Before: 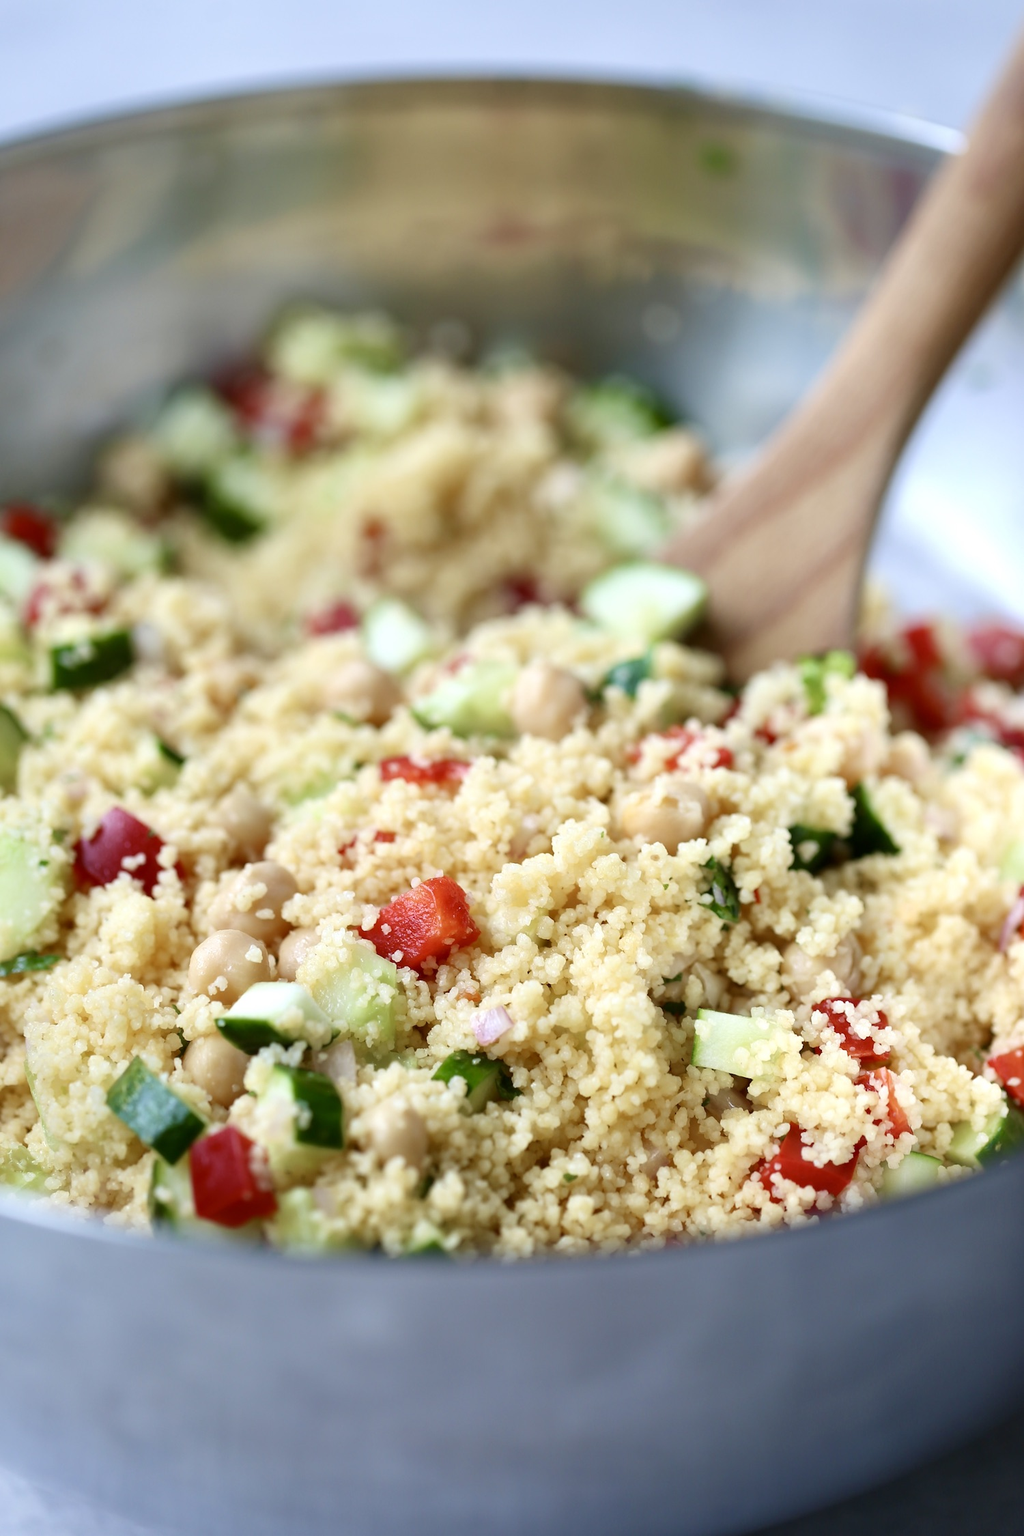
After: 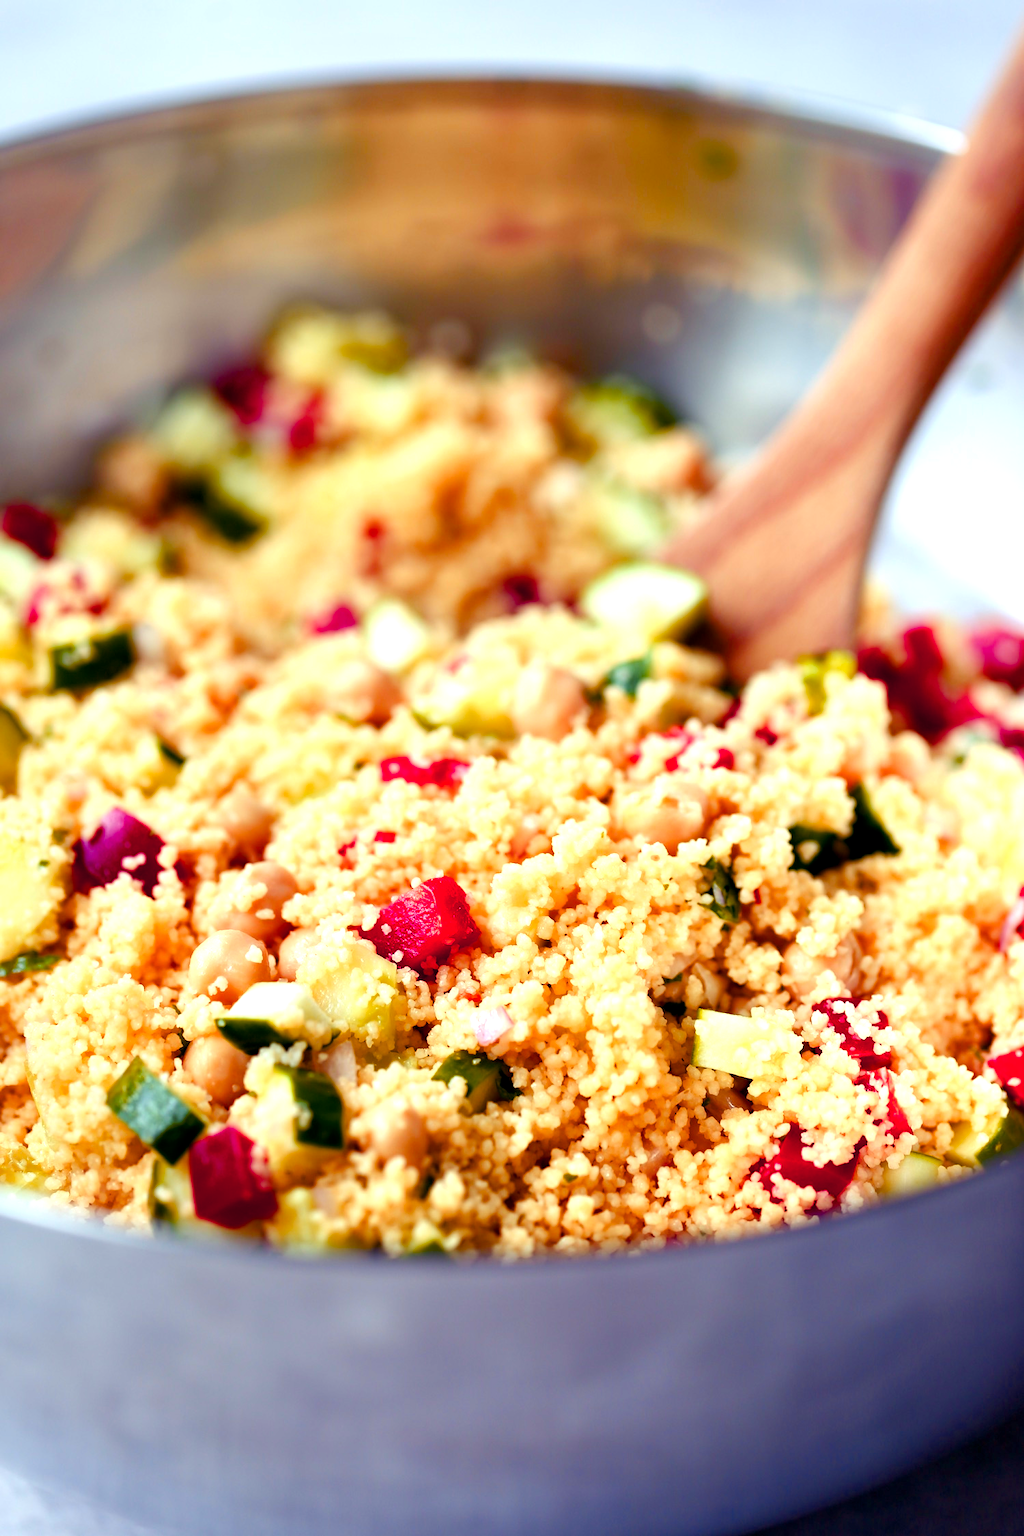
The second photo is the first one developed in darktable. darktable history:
color zones: curves: ch1 [(0.235, 0.558) (0.75, 0.5)]; ch2 [(0.25, 0.462) (0.749, 0.457)], mix 40.67%
color balance rgb: shadows lift › luminance -21.66%, shadows lift › chroma 8.98%, shadows lift › hue 283.37°, power › chroma 1.55%, power › hue 25.59°, highlights gain › luminance 6.08%, highlights gain › chroma 2.55%, highlights gain › hue 90°, global offset › luminance -0.87%, perceptual saturation grading › global saturation 27.49%, perceptual saturation grading › highlights -28.39%, perceptual saturation grading › mid-tones 15.22%, perceptual saturation grading › shadows 33.98%, perceptual brilliance grading › highlights 10%, perceptual brilliance grading › mid-tones 5%
